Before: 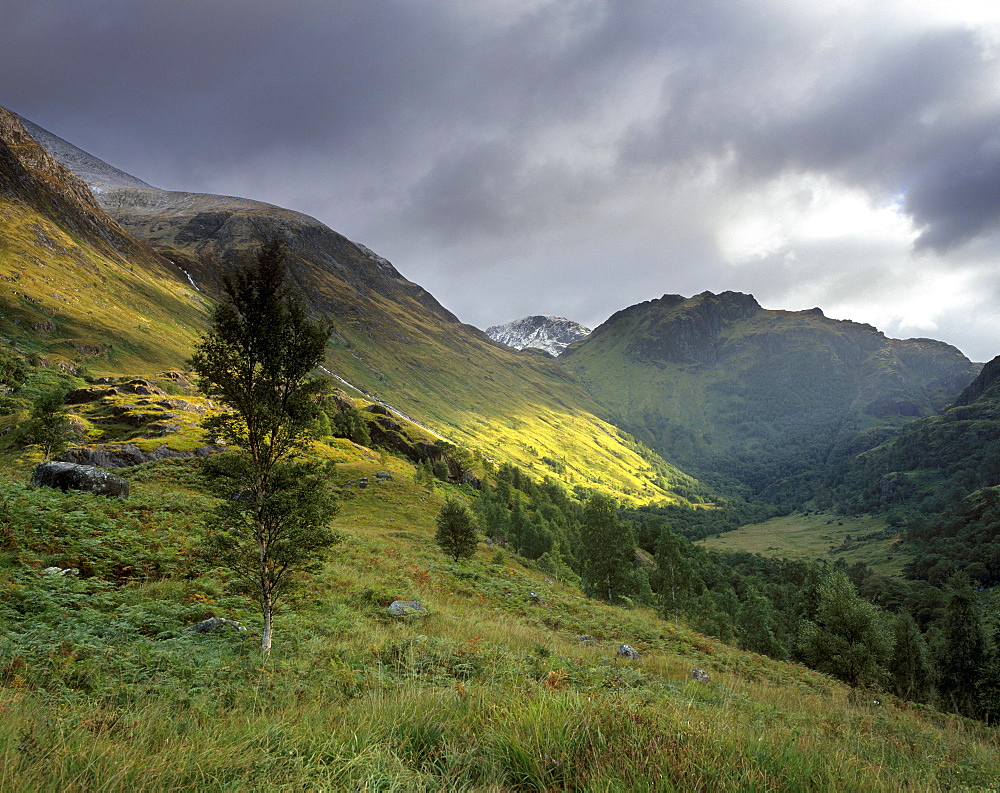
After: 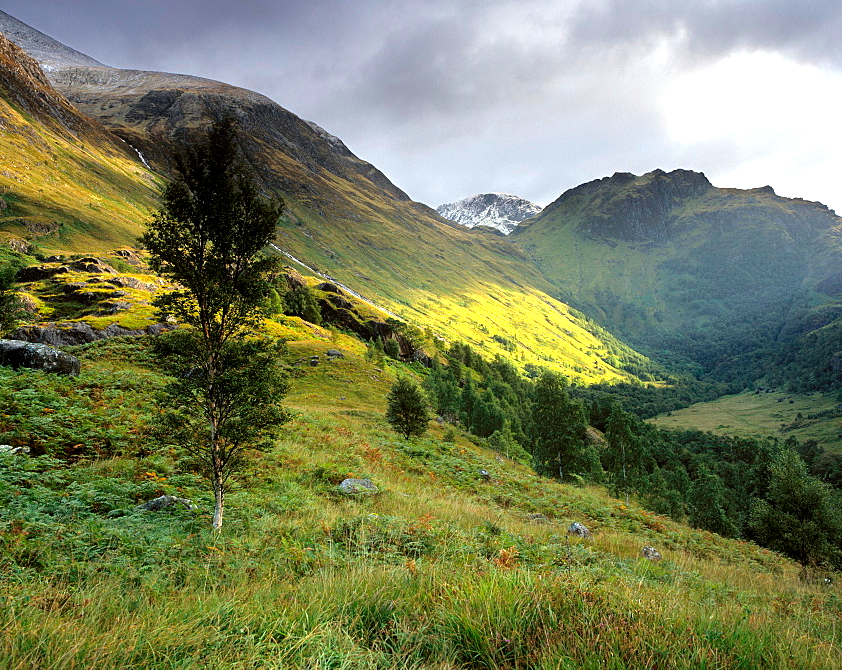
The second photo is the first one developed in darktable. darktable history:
crop and rotate: left 5%, top 15.438%, right 10.707%
tone equalizer: -8 EV -0.718 EV, -7 EV -0.716 EV, -6 EV -0.631 EV, -5 EV -0.403 EV, -3 EV 0.366 EV, -2 EV 0.6 EV, -1 EV 0.675 EV, +0 EV 0.735 EV
exposure: exposure -0.11 EV, compensate highlight preservation false
